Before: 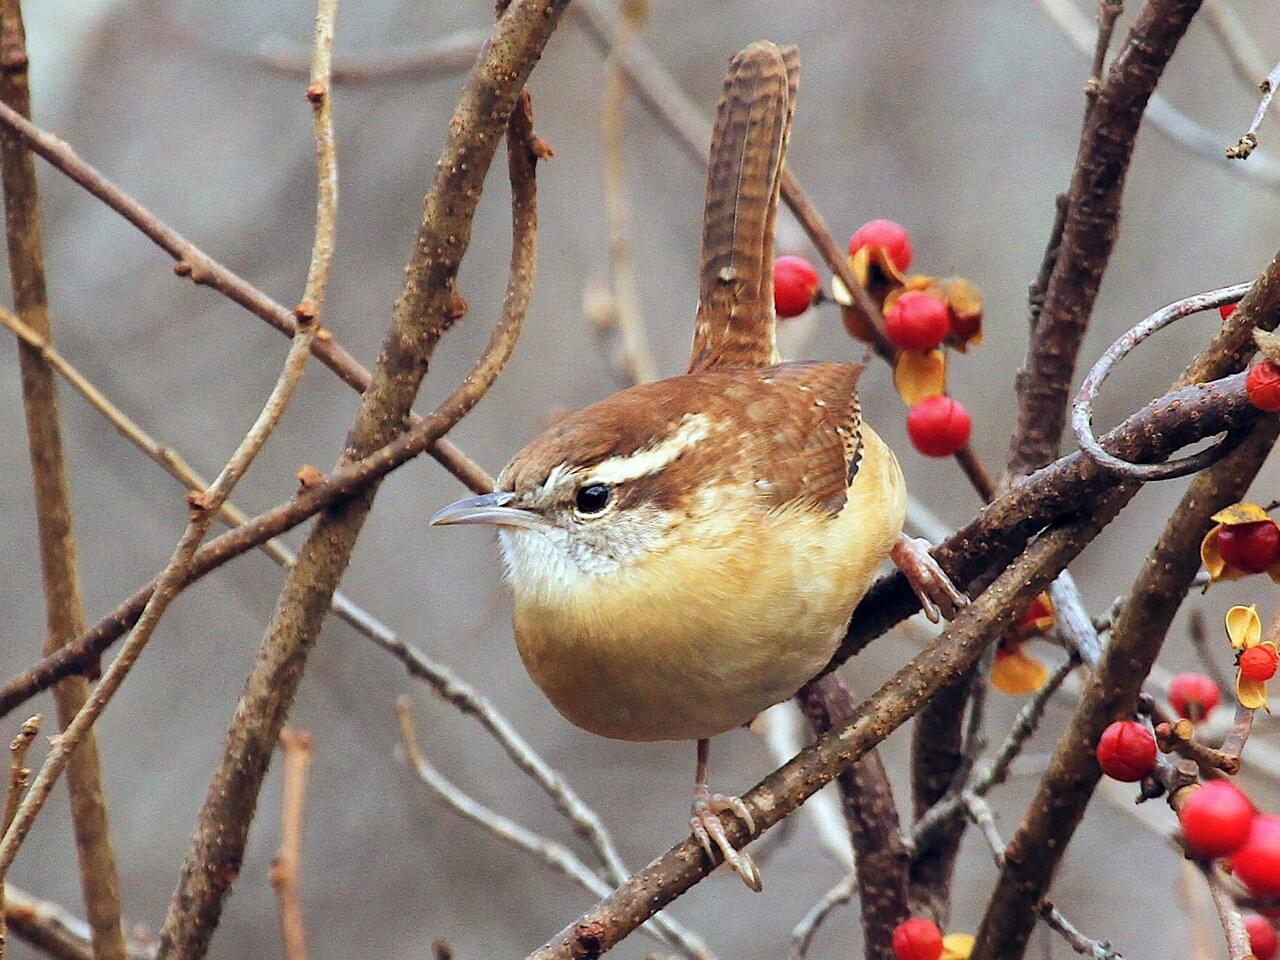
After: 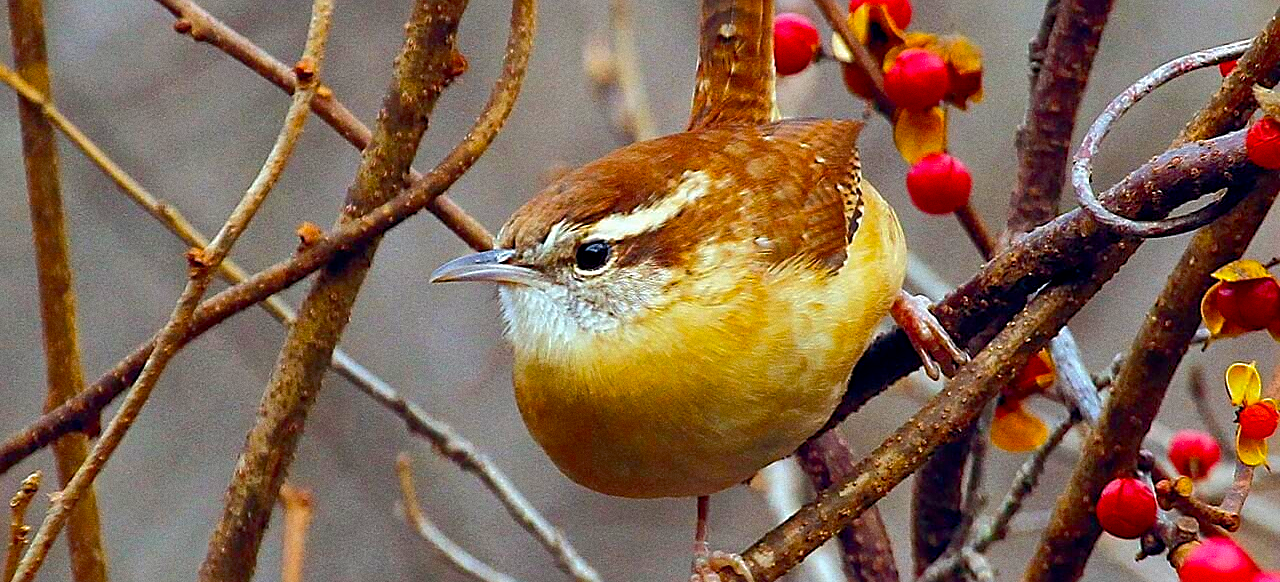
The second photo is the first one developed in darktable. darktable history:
crop and rotate: top 25.357%, bottom 13.942%
sharpen: on, module defaults
white balance: emerald 1
shadows and highlights: on, module defaults
contrast brightness saturation: contrast 0.07, brightness -0.14, saturation 0.11
grain: coarseness 0.47 ISO
color balance rgb: linear chroma grading › global chroma 15%, perceptual saturation grading › global saturation 30%
